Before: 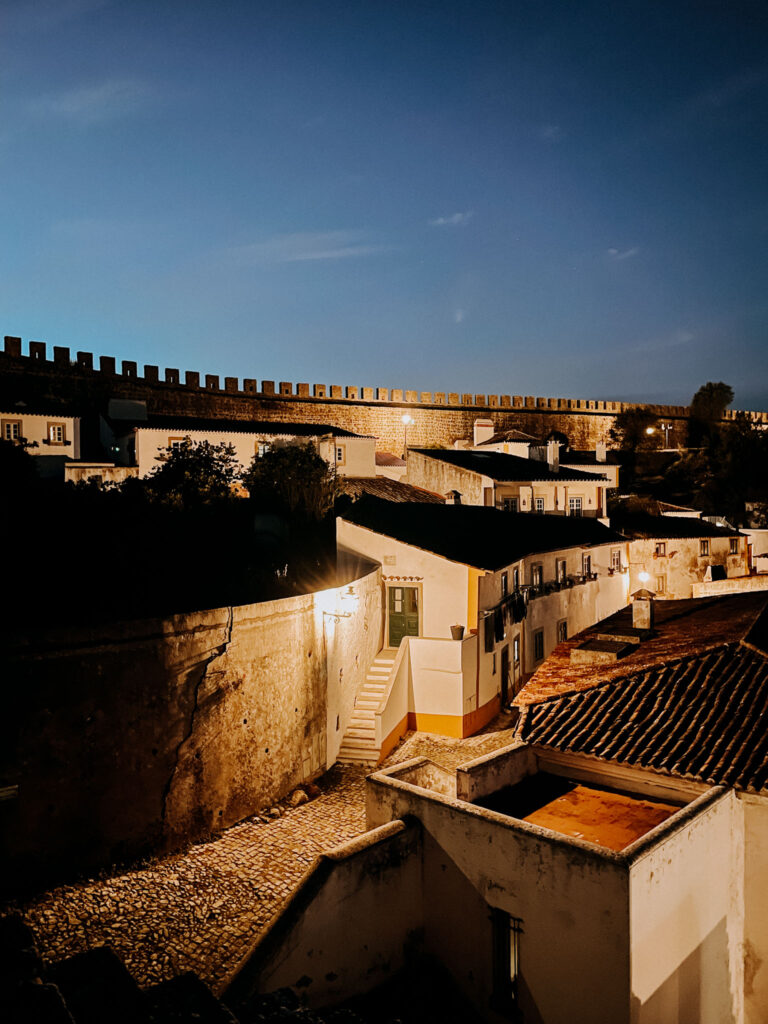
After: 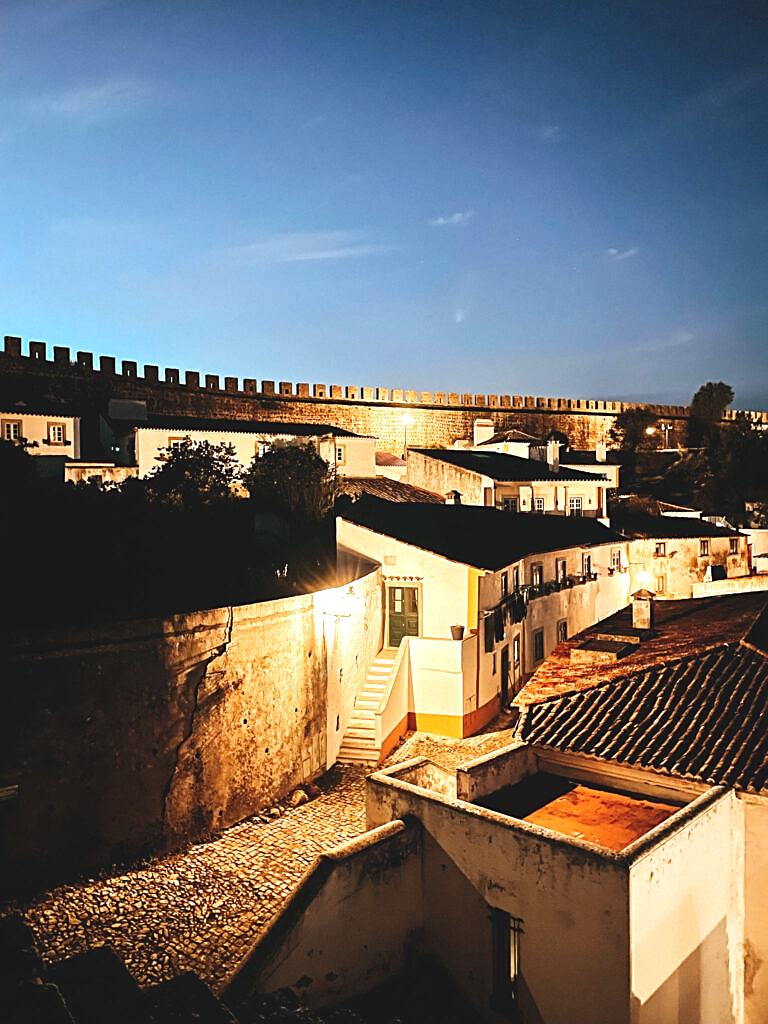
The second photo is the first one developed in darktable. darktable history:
exposure: black level correction -0.005, exposure 1 EV, compensate highlight preservation false
sharpen: on, module defaults
